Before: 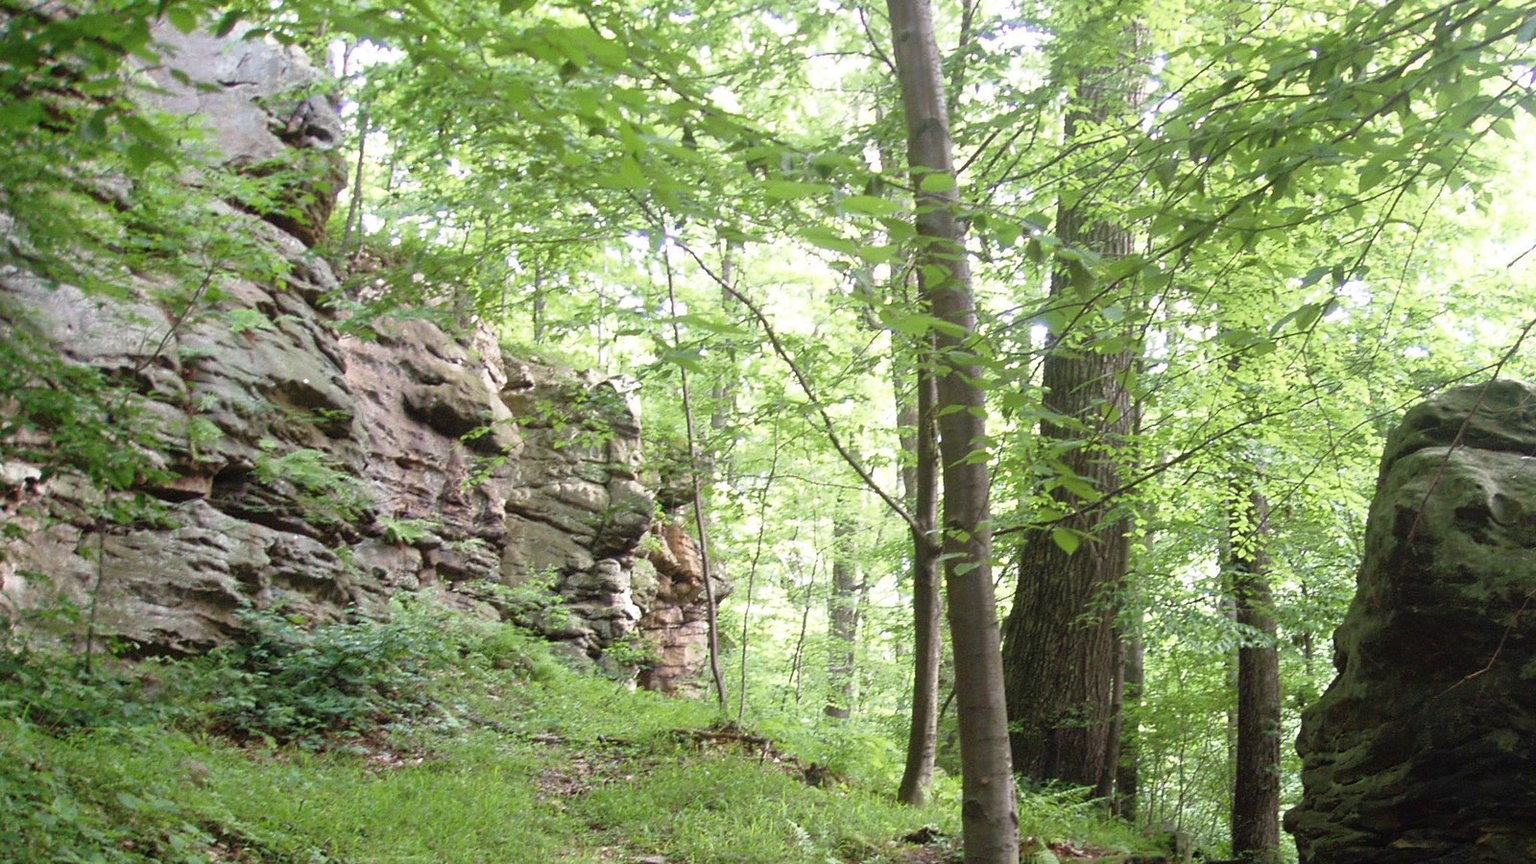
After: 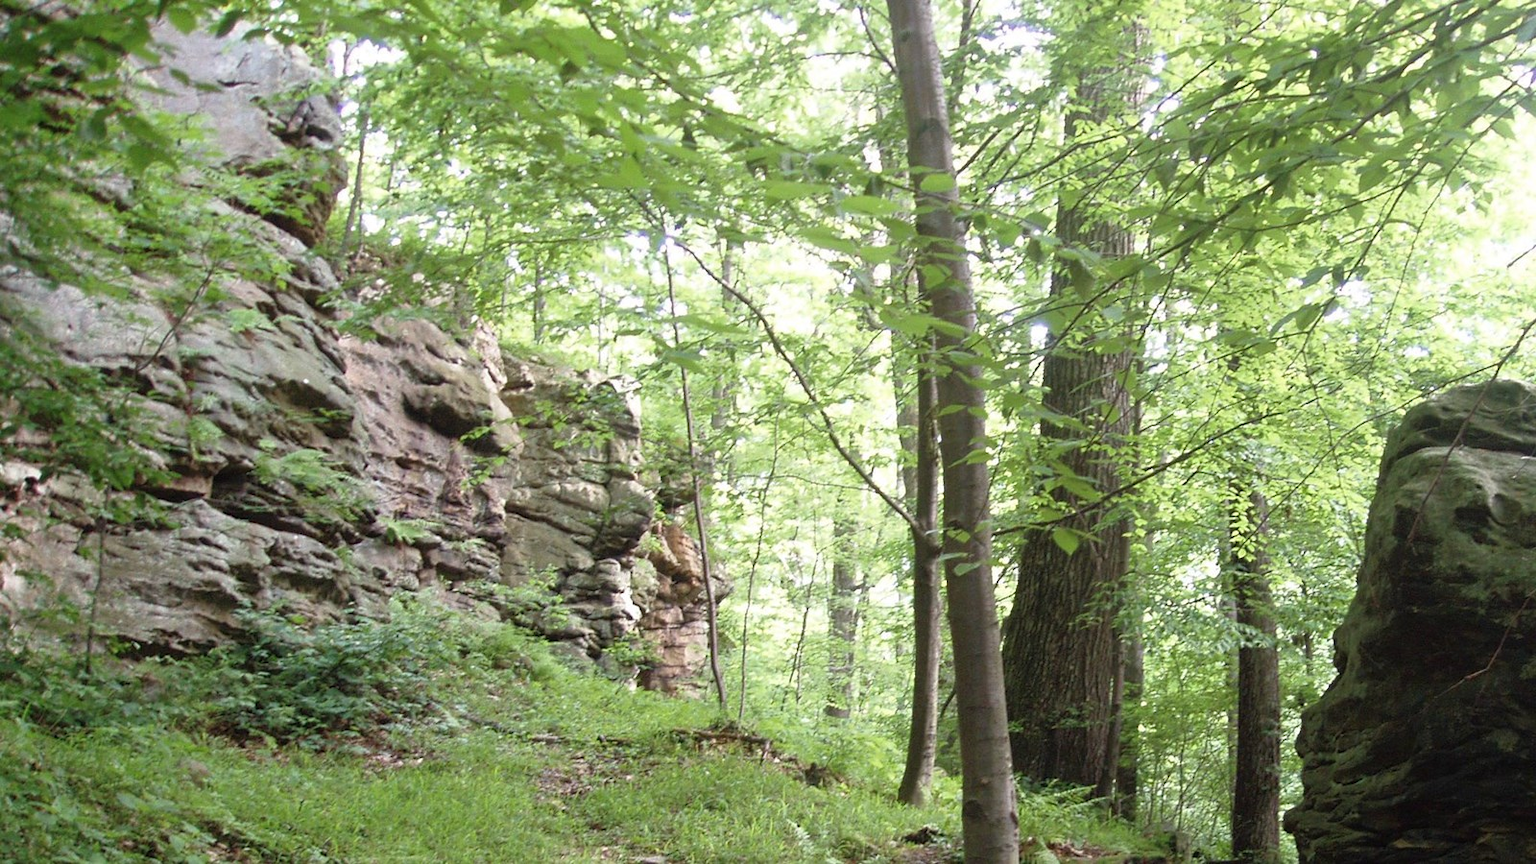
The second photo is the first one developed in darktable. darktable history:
contrast brightness saturation: contrast 0.012, saturation -0.061
